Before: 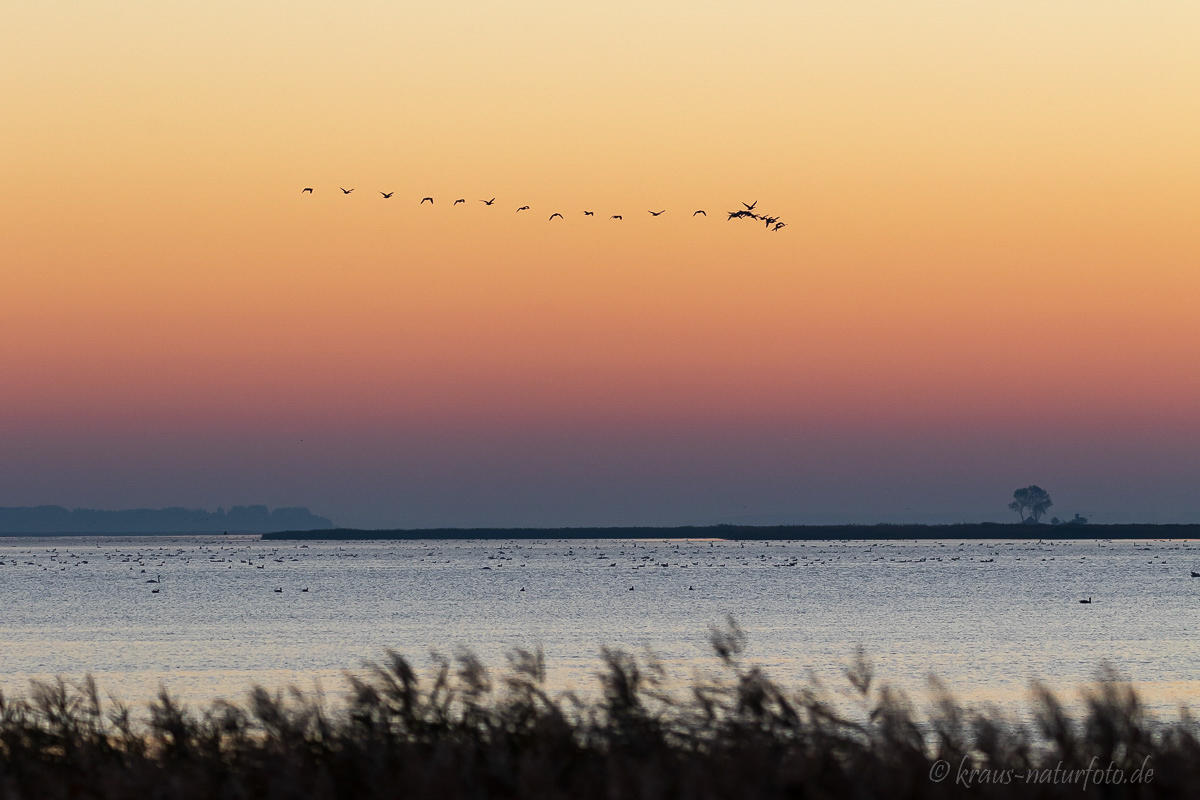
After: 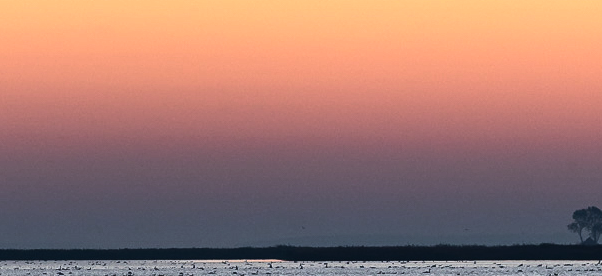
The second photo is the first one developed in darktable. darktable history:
crop: left 36.829%, top 34.917%, right 13.001%, bottom 30.557%
tone equalizer: -8 EV -1.08 EV, -7 EV -1.03 EV, -6 EV -0.848 EV, -5 EV -0.547 EV, -3 EV 0.576 EV, -2 EV 0.874 EV, -1 EV 0.988 EV, +0 EV 1.08 EV, edges refinement/feathering 500, mask exposure compensation -1.57 EV, preserve details no
